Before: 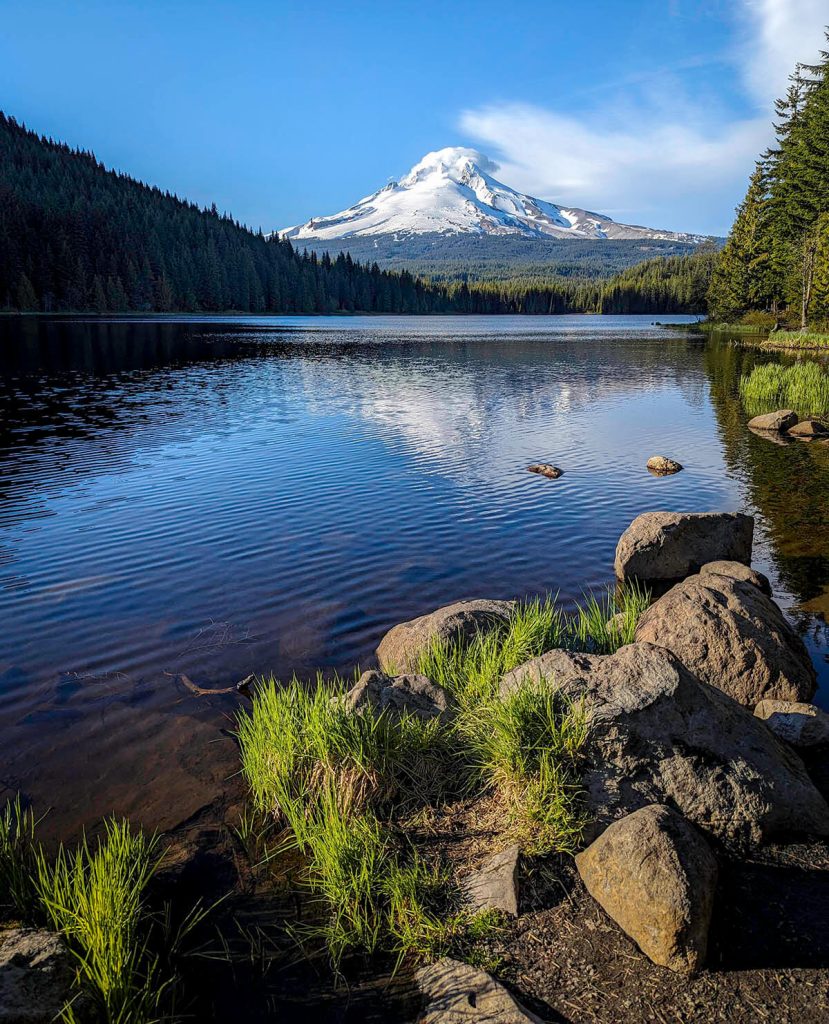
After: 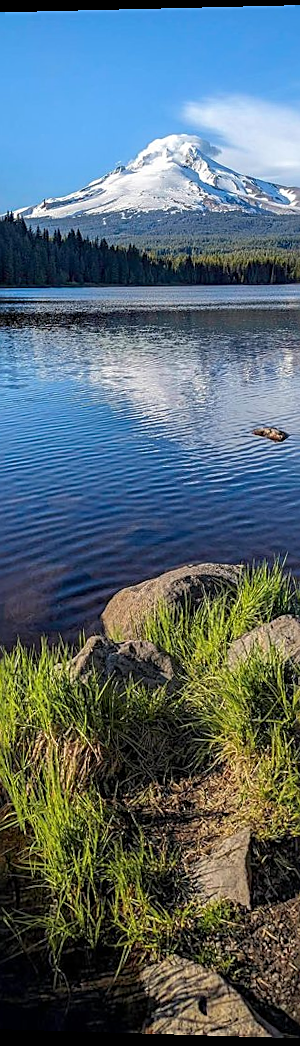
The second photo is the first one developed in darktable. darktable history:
sharpen: on, module defaults
rotate and perspective: rotation 0.128°, lens shift (vertical) -0.181, lens shift (horizontal) -0.044, shear 0.001, automatic cropping off
shadows and highlights: shadows 25, highlights -25
crop: left 33.36%, right 33.36%
